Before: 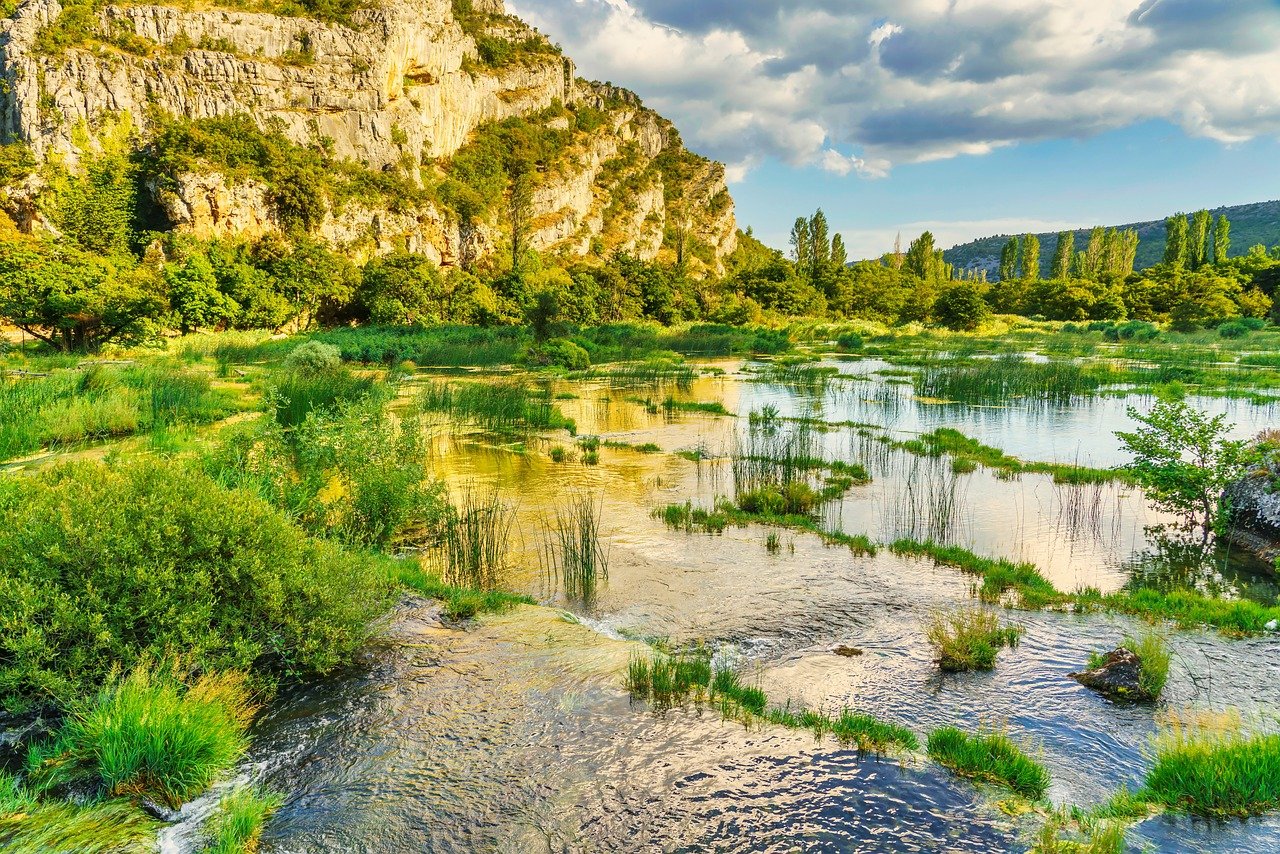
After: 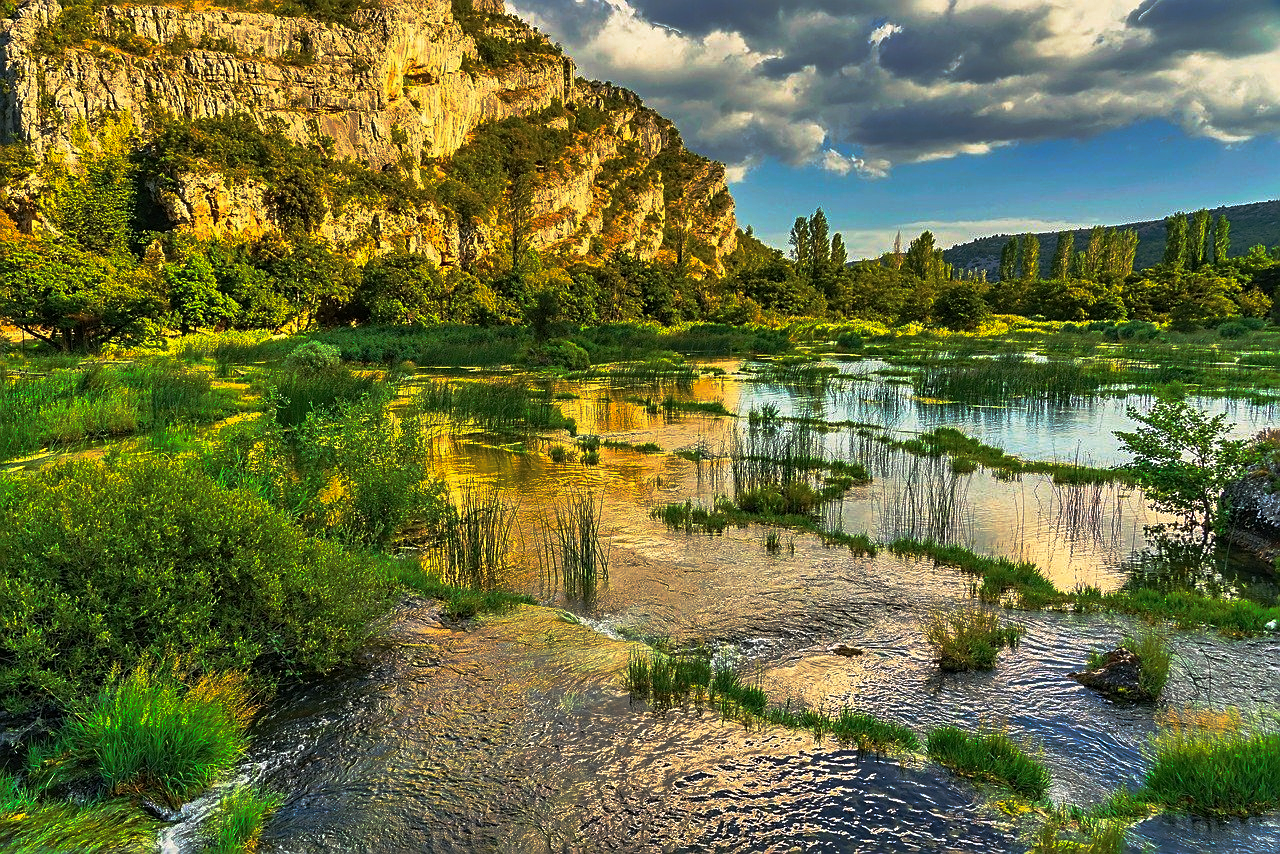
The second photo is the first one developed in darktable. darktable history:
base curve: curves: ch0 [(0, 0) (0.564, 0.291) (0.802, 0.731) (1, 1)], preserve colors none
sharpen: radius 2.134, amount 0.388, threshold 0.192
